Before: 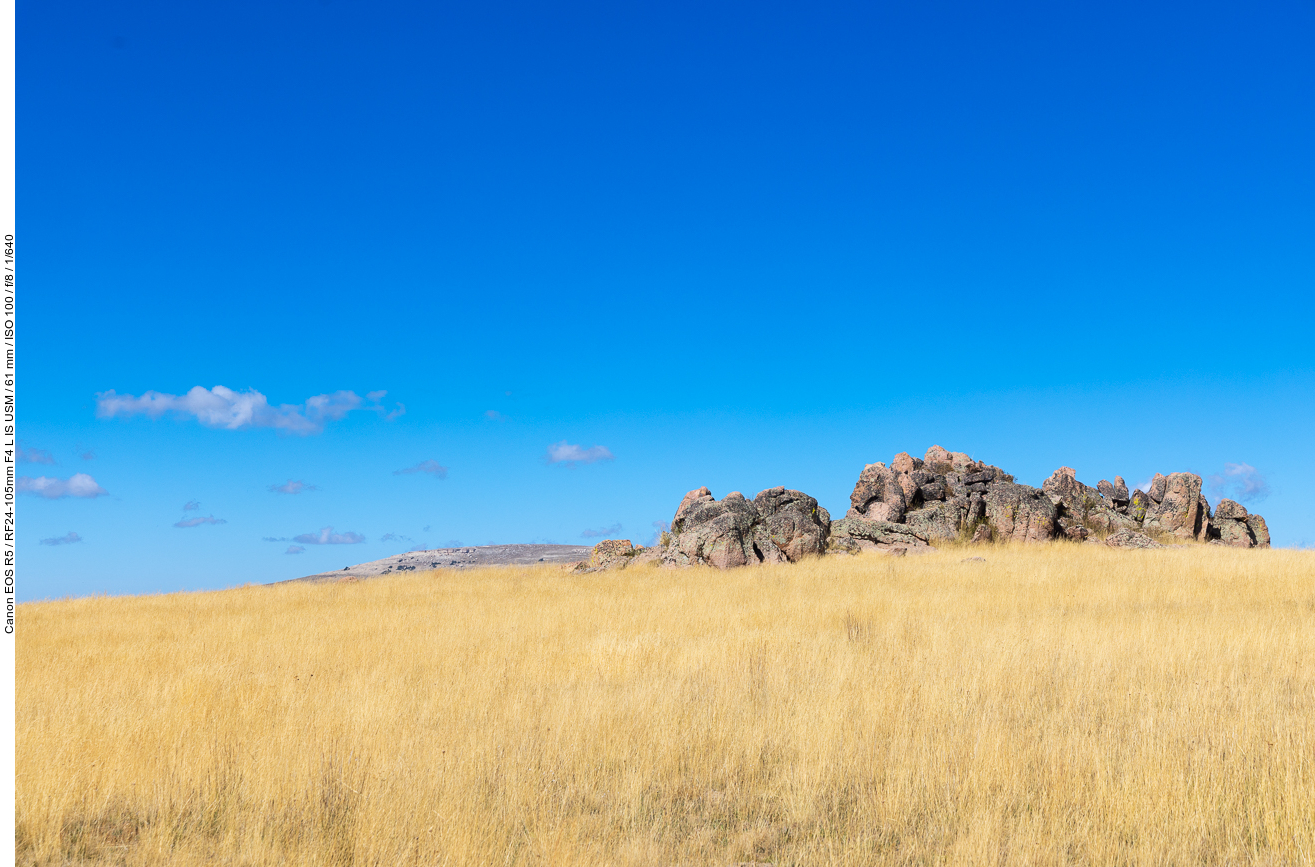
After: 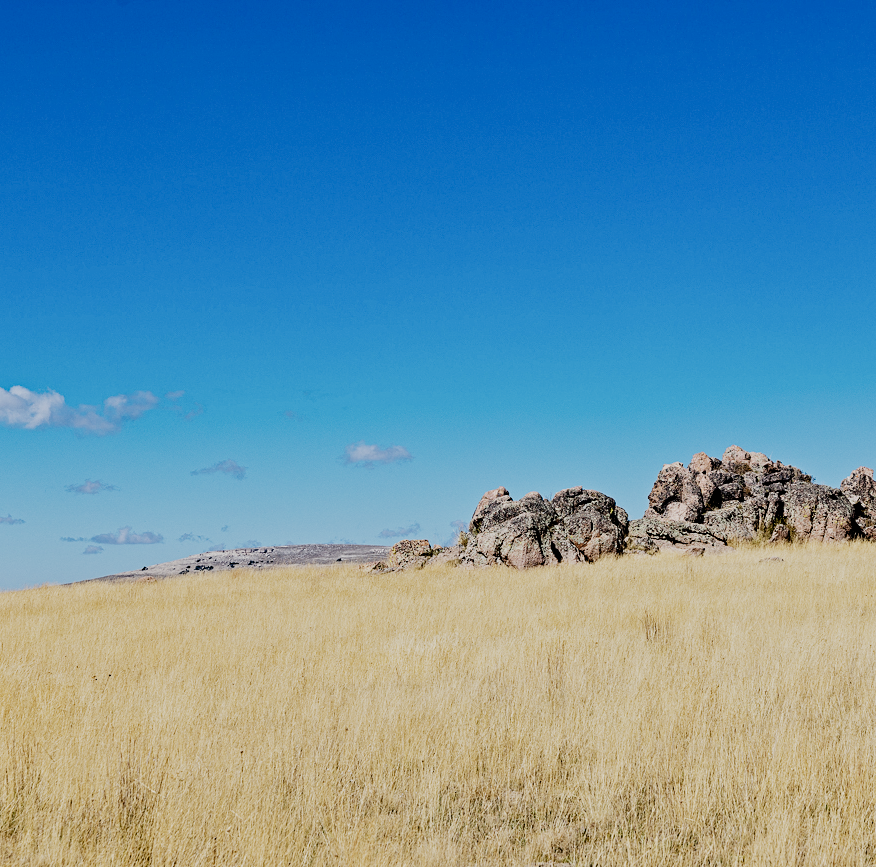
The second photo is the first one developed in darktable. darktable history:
contrast equalizer: octaves 7, y [[0.5, 0.542, 0.583, 0.625, 0.667, 0.708], [0.5 ×6], [0.5 ×6], [0 ×6], [0 ×6]]
crop: left 15.395%, right 17.937%
filmic rgb: black relative exposure -7.36 EV, white relative exposure 5.07 EV, hardness 3.21, add noise in highlights 0.001, preserve chrominance no, color science v3 (2019), use custom middle-gray values true, contrast in highlights soft
